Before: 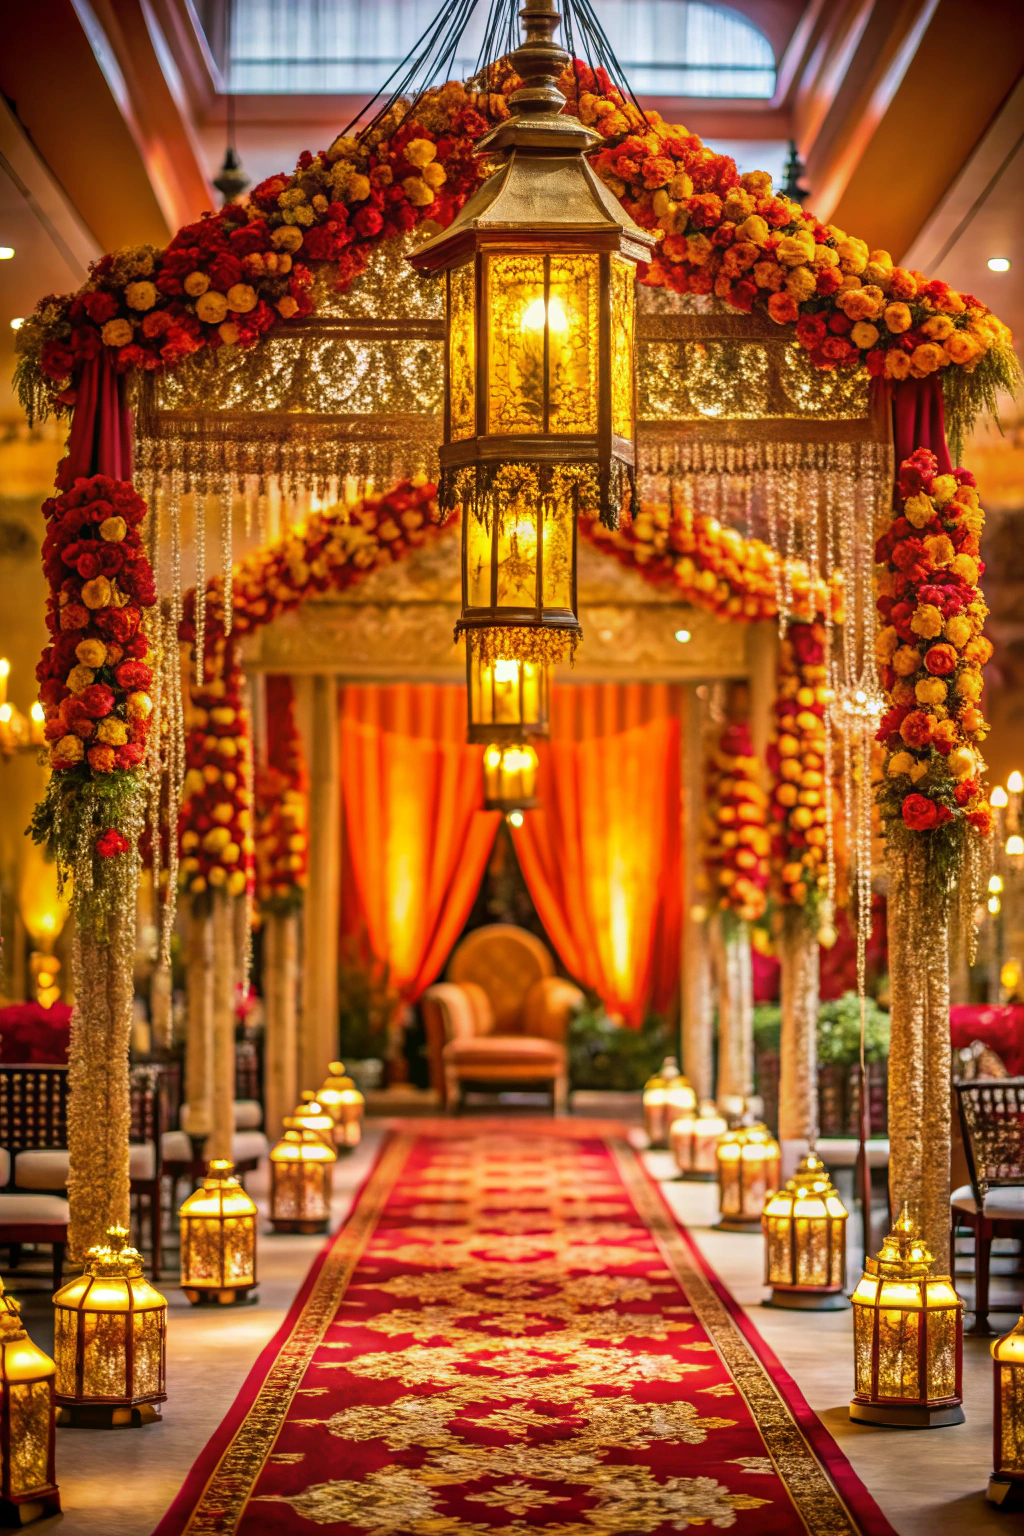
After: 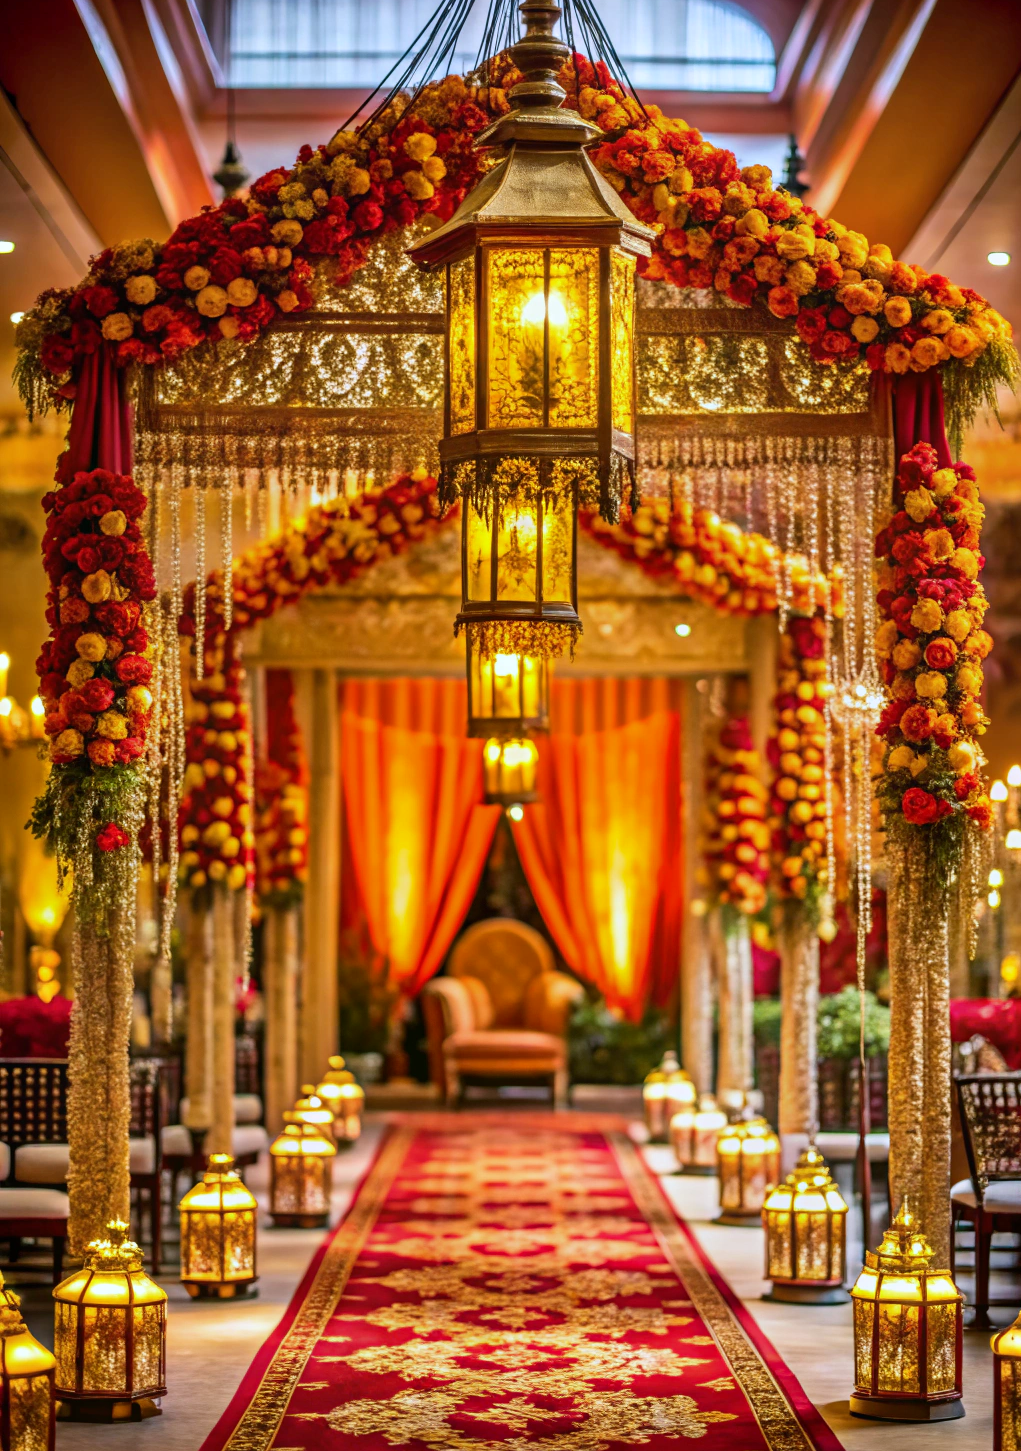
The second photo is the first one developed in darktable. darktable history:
contrast brightness saturation: contrast 0.08, saturation 0.02
white balance: red 0.954, blue 1.079
crop: top 0.448%, right 0.264%, bottom 5.045%
shadows and highlights: soften with gaussian
